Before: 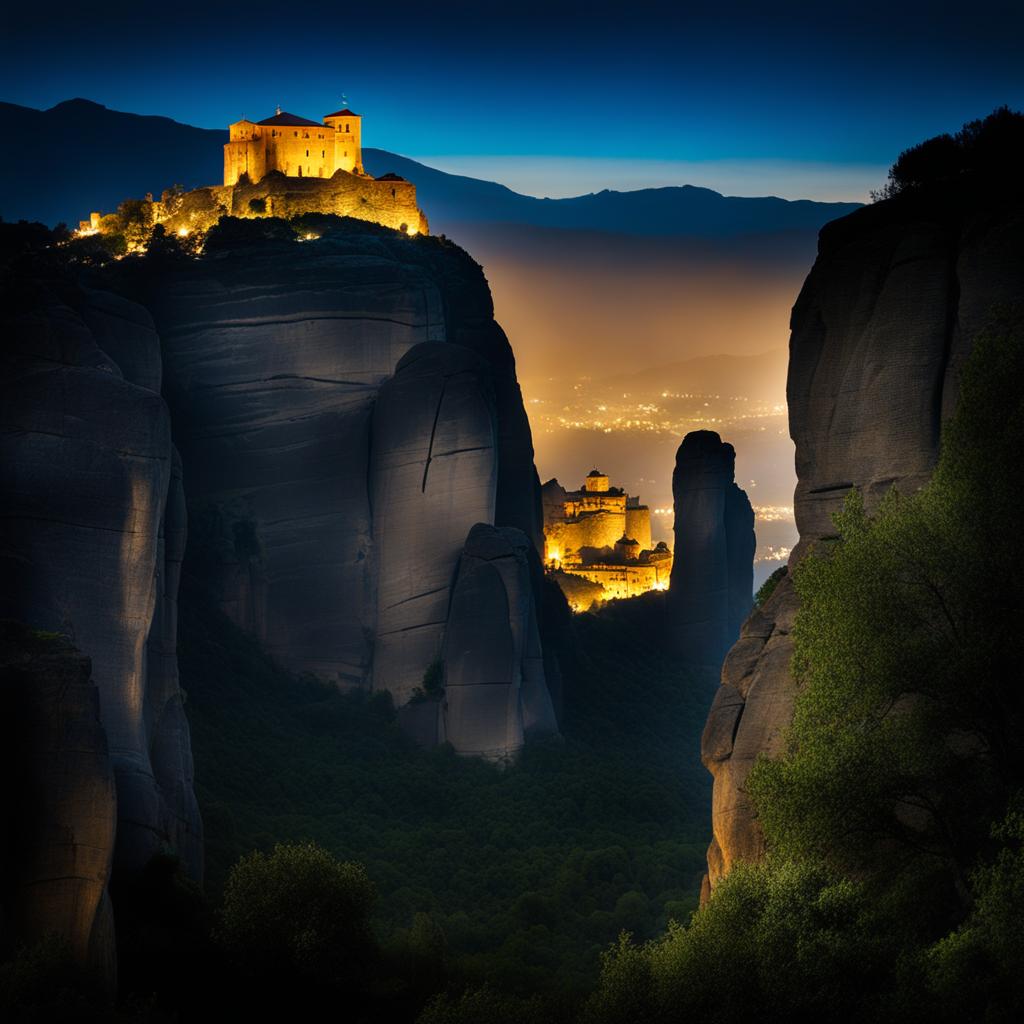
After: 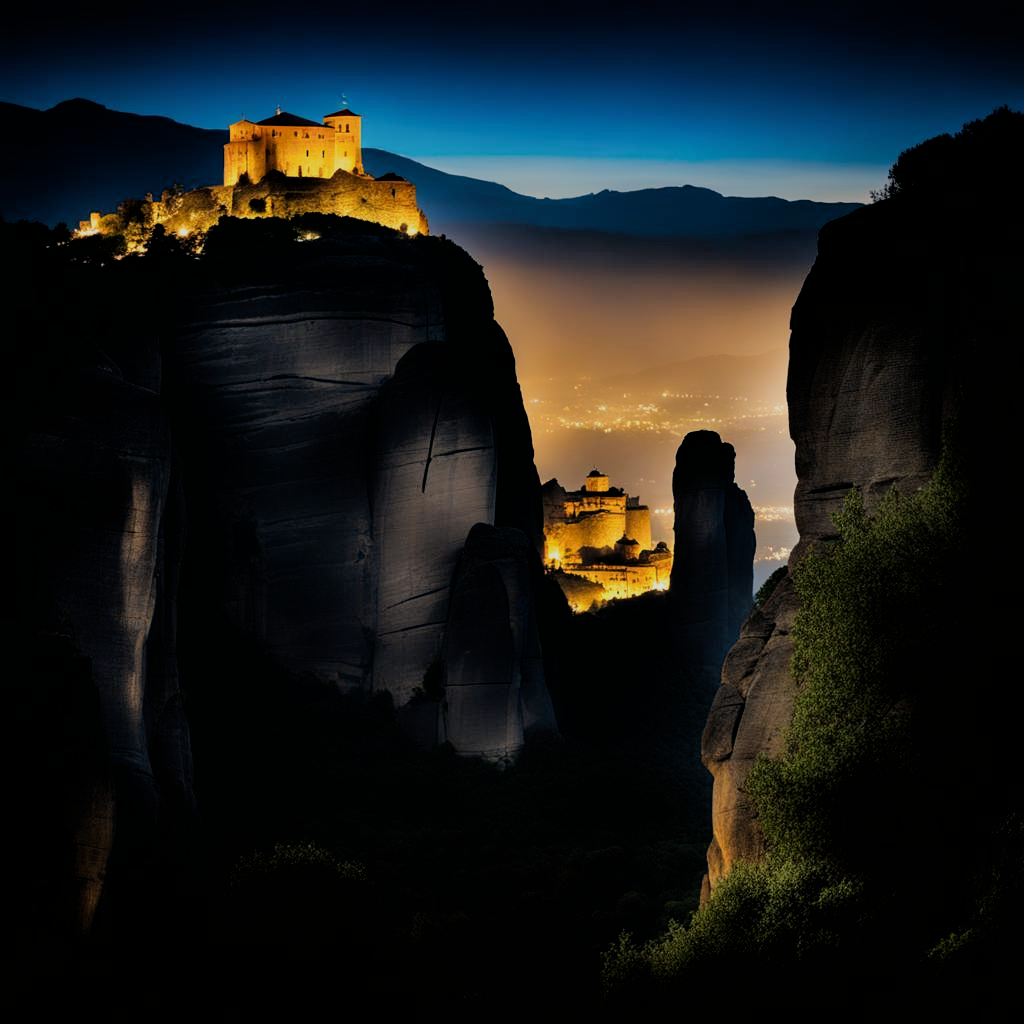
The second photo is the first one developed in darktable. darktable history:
filmic rgb: black relative exposure -5.14 EV, white relative exposure 3.98 EV, hardness 2.89, contrast 1.098, highlights saturation mix -19%
